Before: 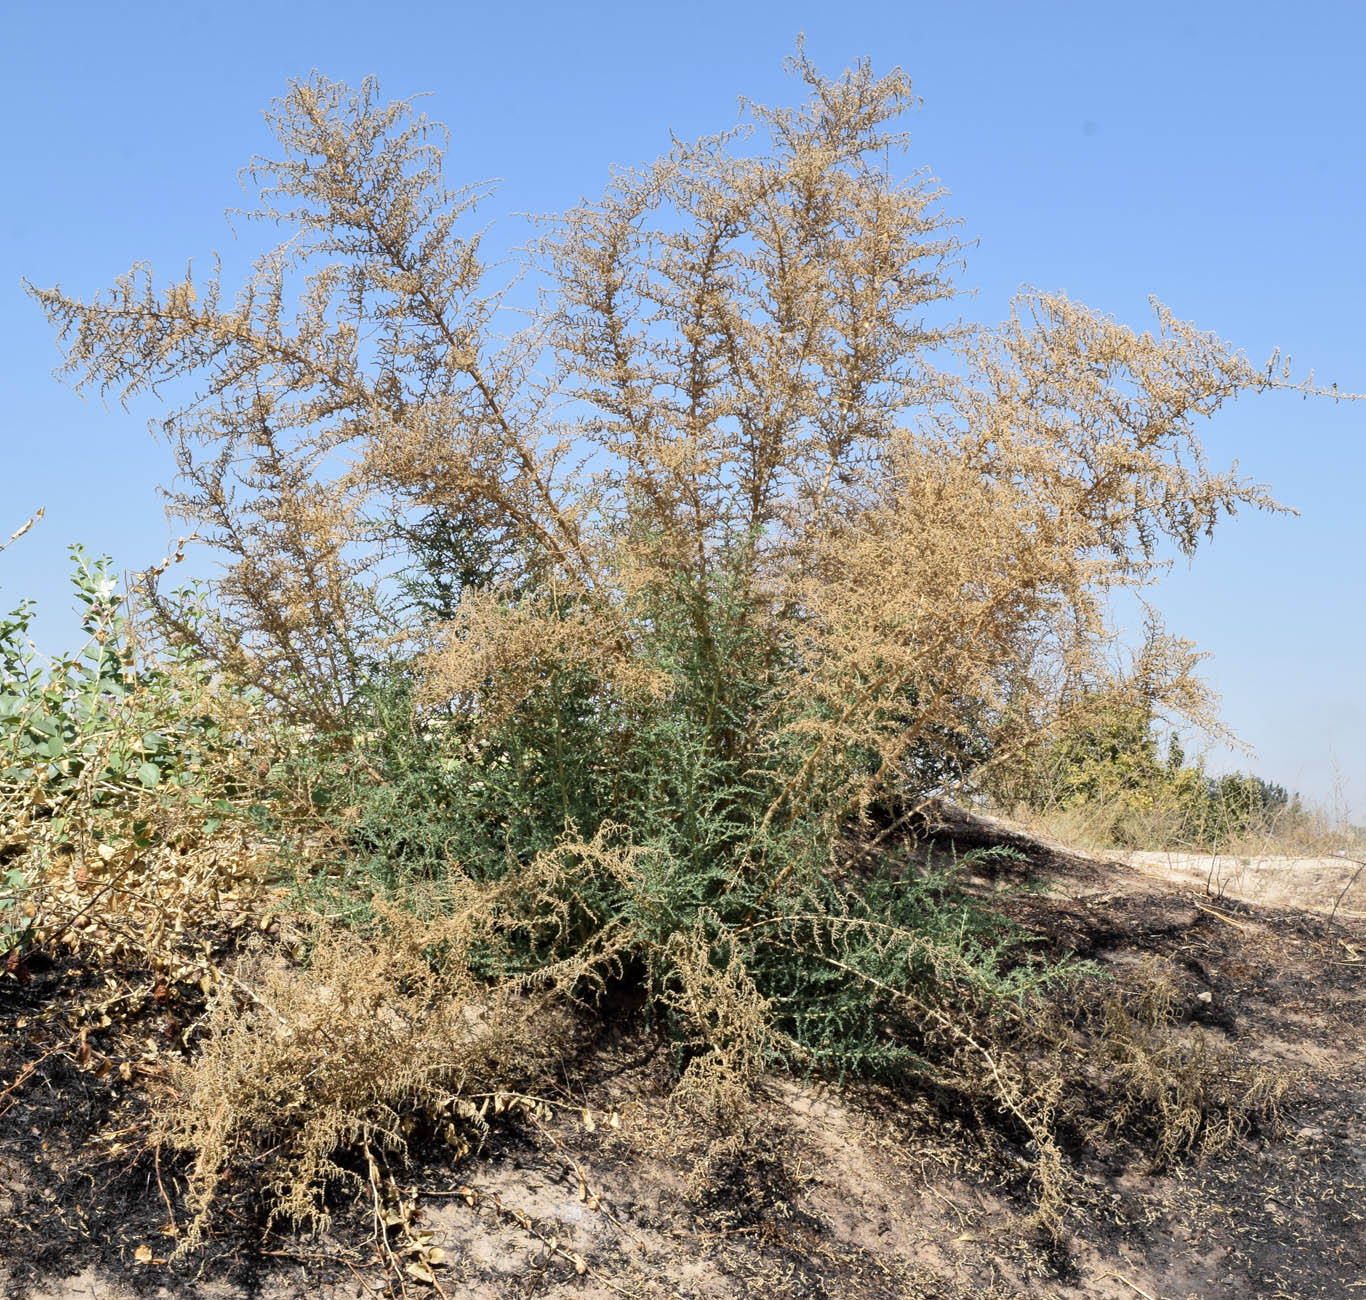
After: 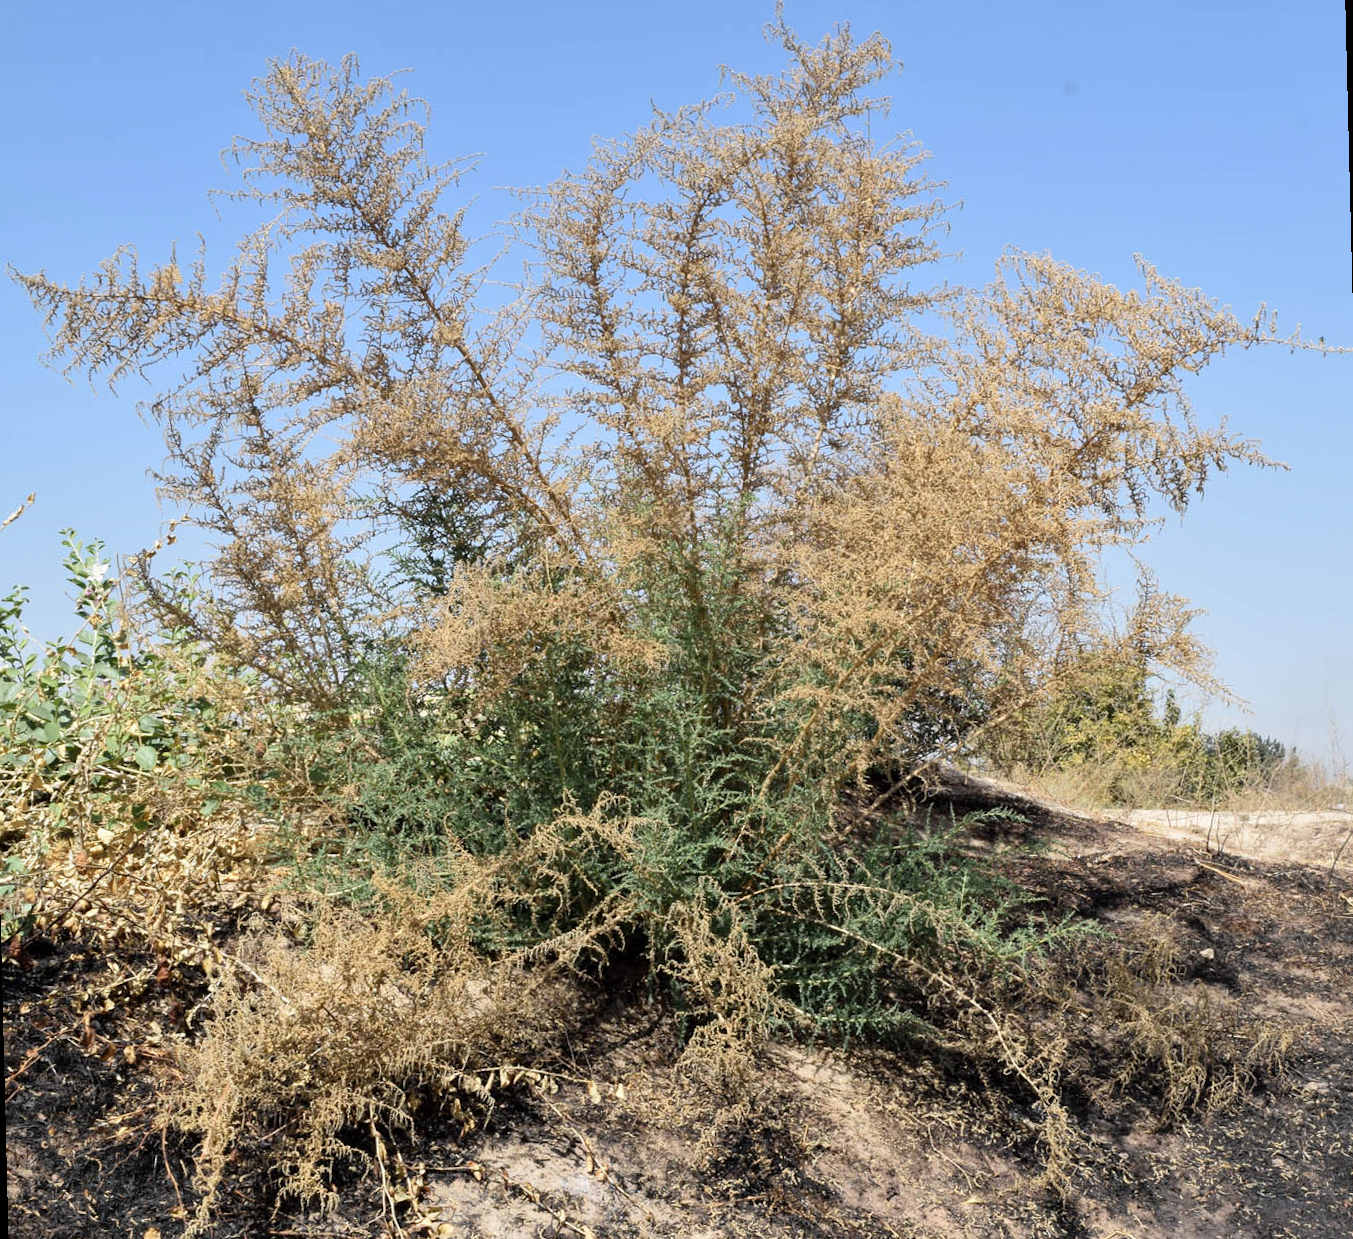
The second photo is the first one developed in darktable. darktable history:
rotate and perspective: rotation -1.42°, crop left 0.016, crop right 0.984, crop top 0.035, crop bottom 0.965
tone equalizer: on, module defaults
